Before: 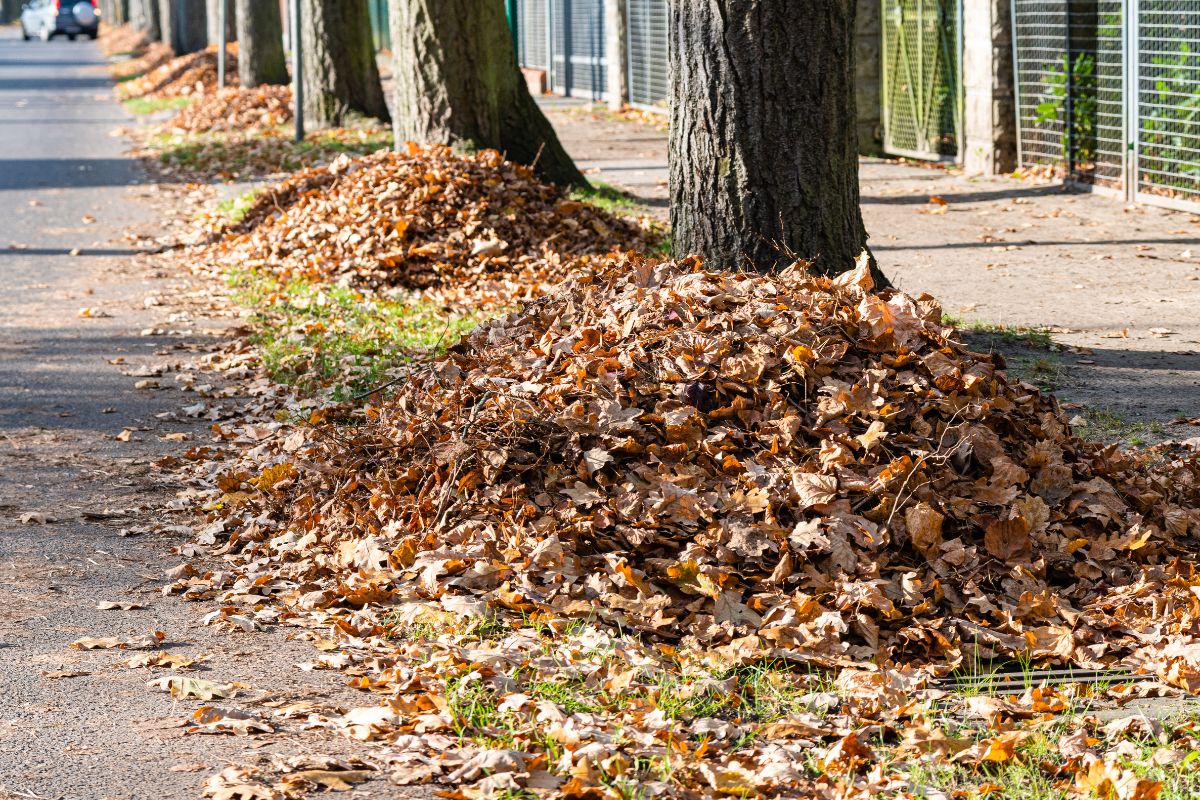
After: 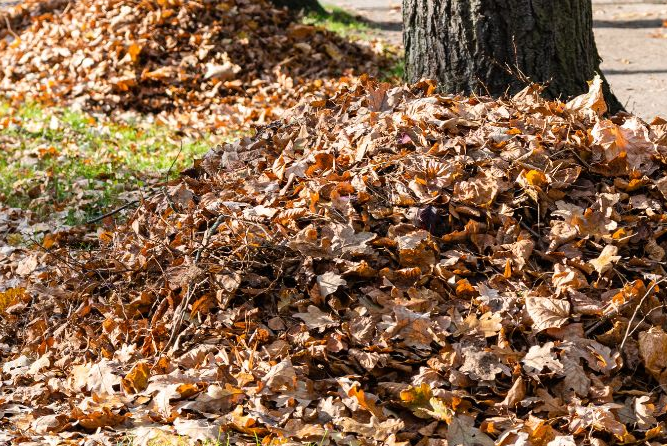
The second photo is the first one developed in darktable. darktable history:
crop and rotate: left 22.298%, top 22.095%, right 22.079%, bottom 22.117%
